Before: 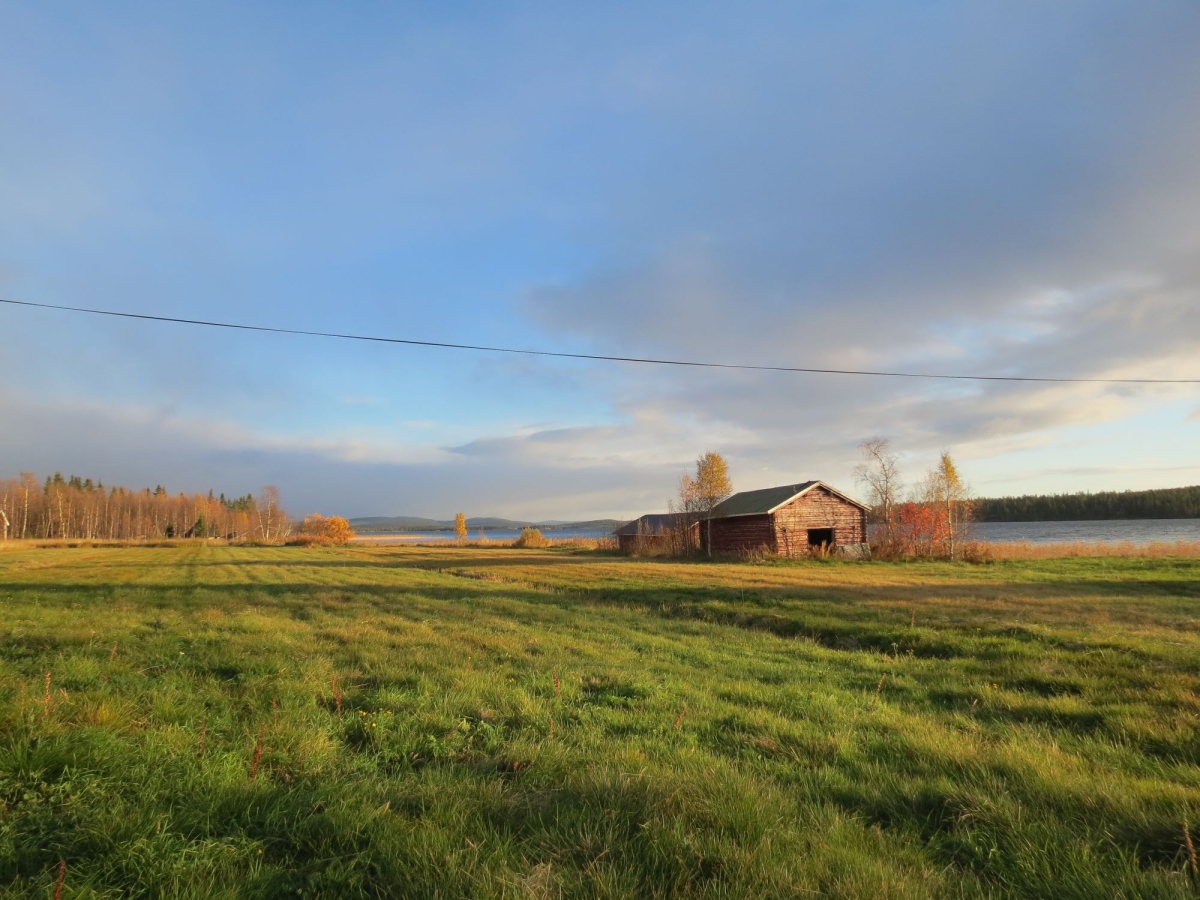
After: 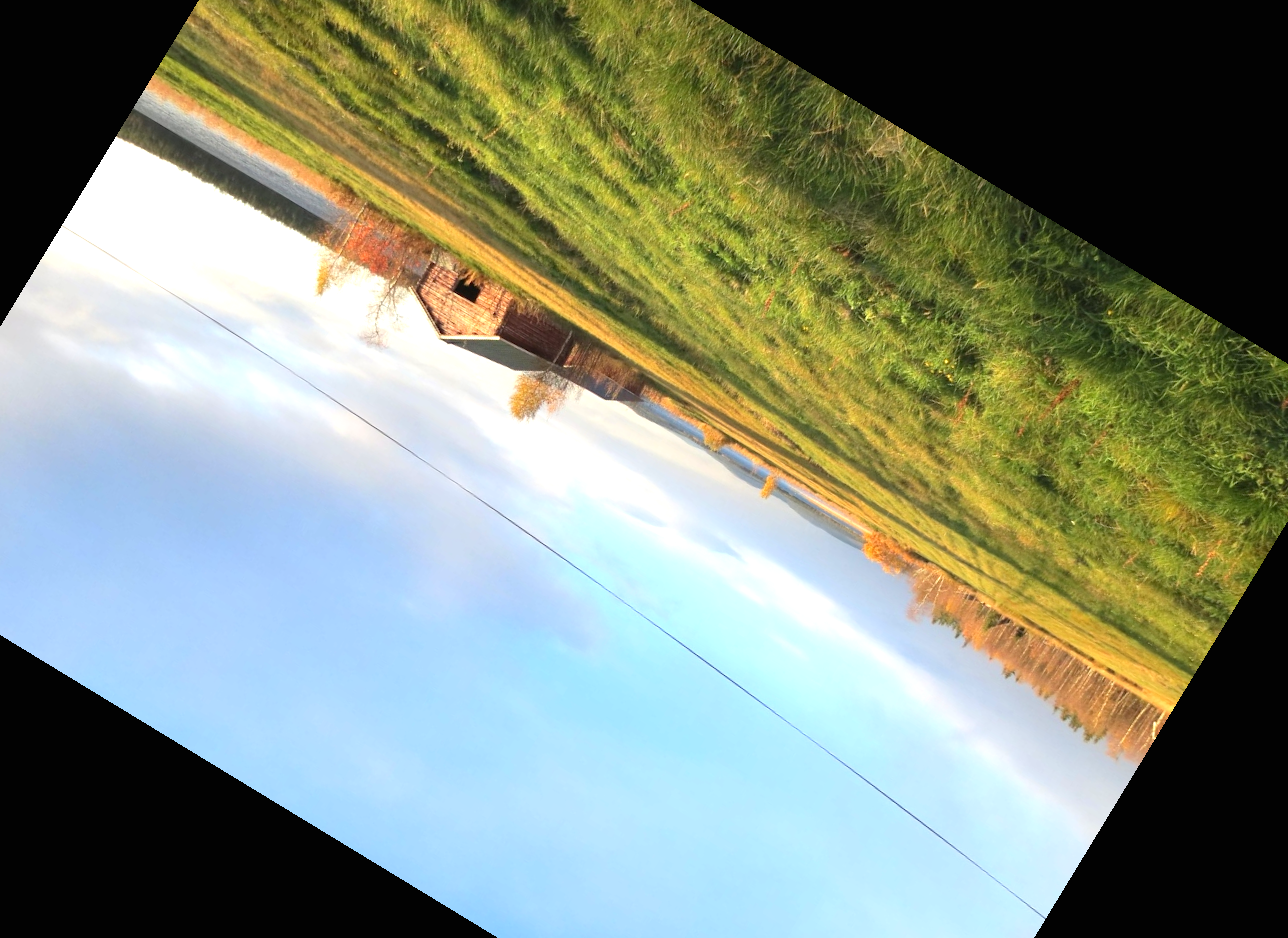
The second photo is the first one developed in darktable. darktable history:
crop and rotate: angle 148.68°, left 9.111%, top 15.603%, right 4.588%, bottom 17.041%
exposure: black level correction 0, exposure 1 EV, compensate exposure bias true, compensate highlight preservation false
